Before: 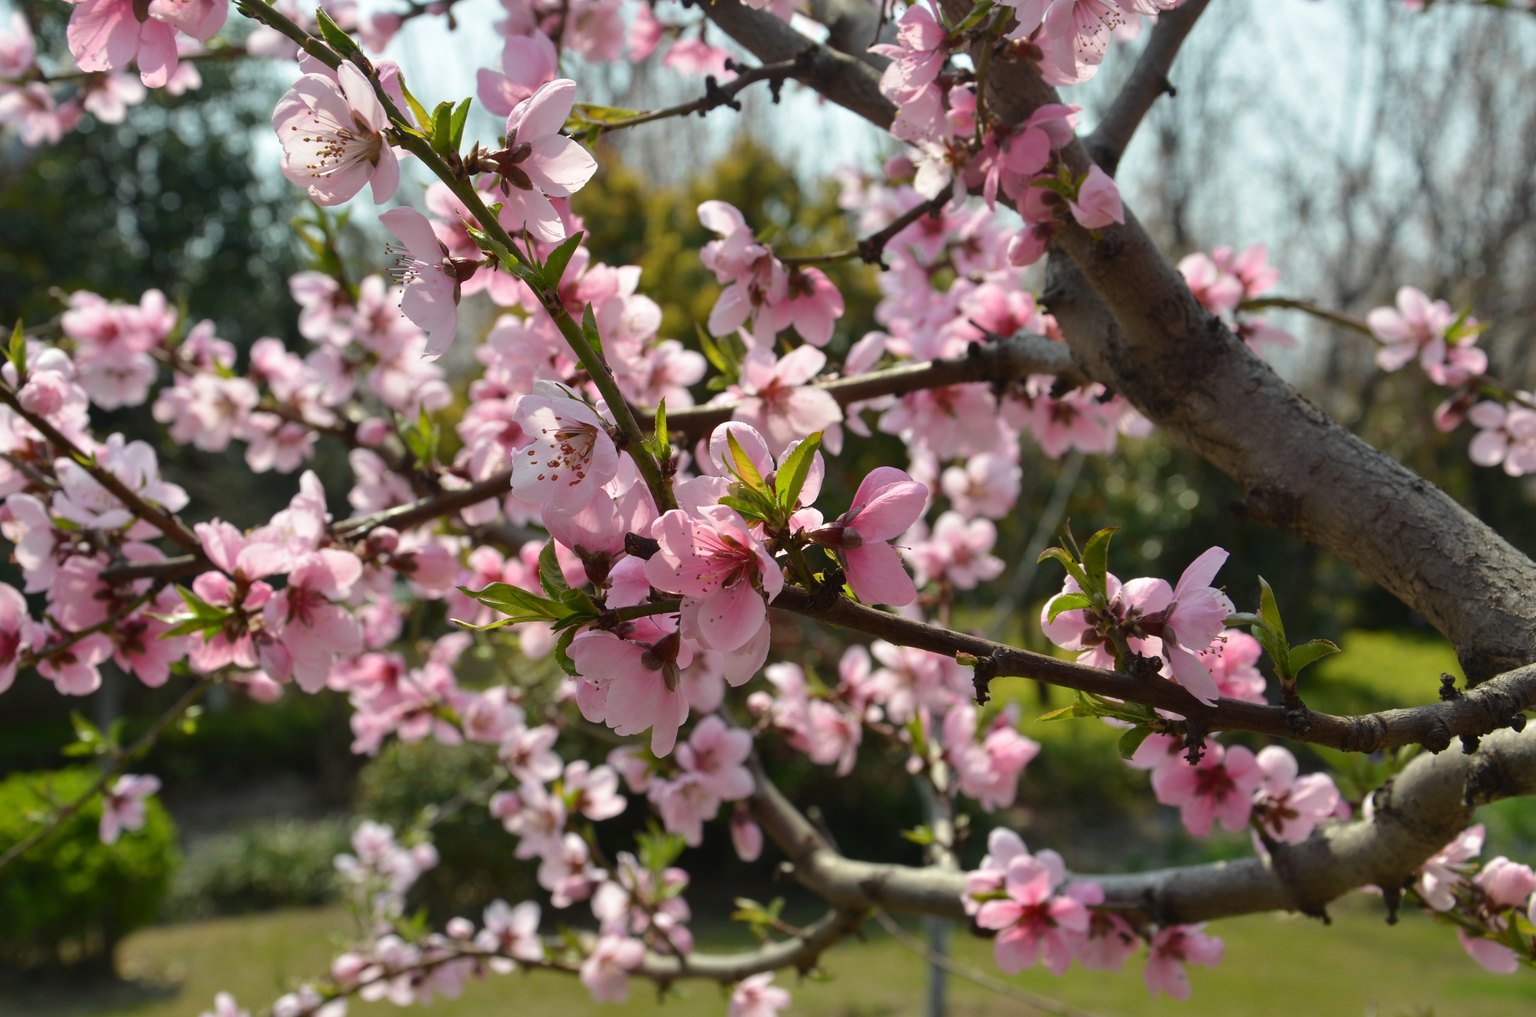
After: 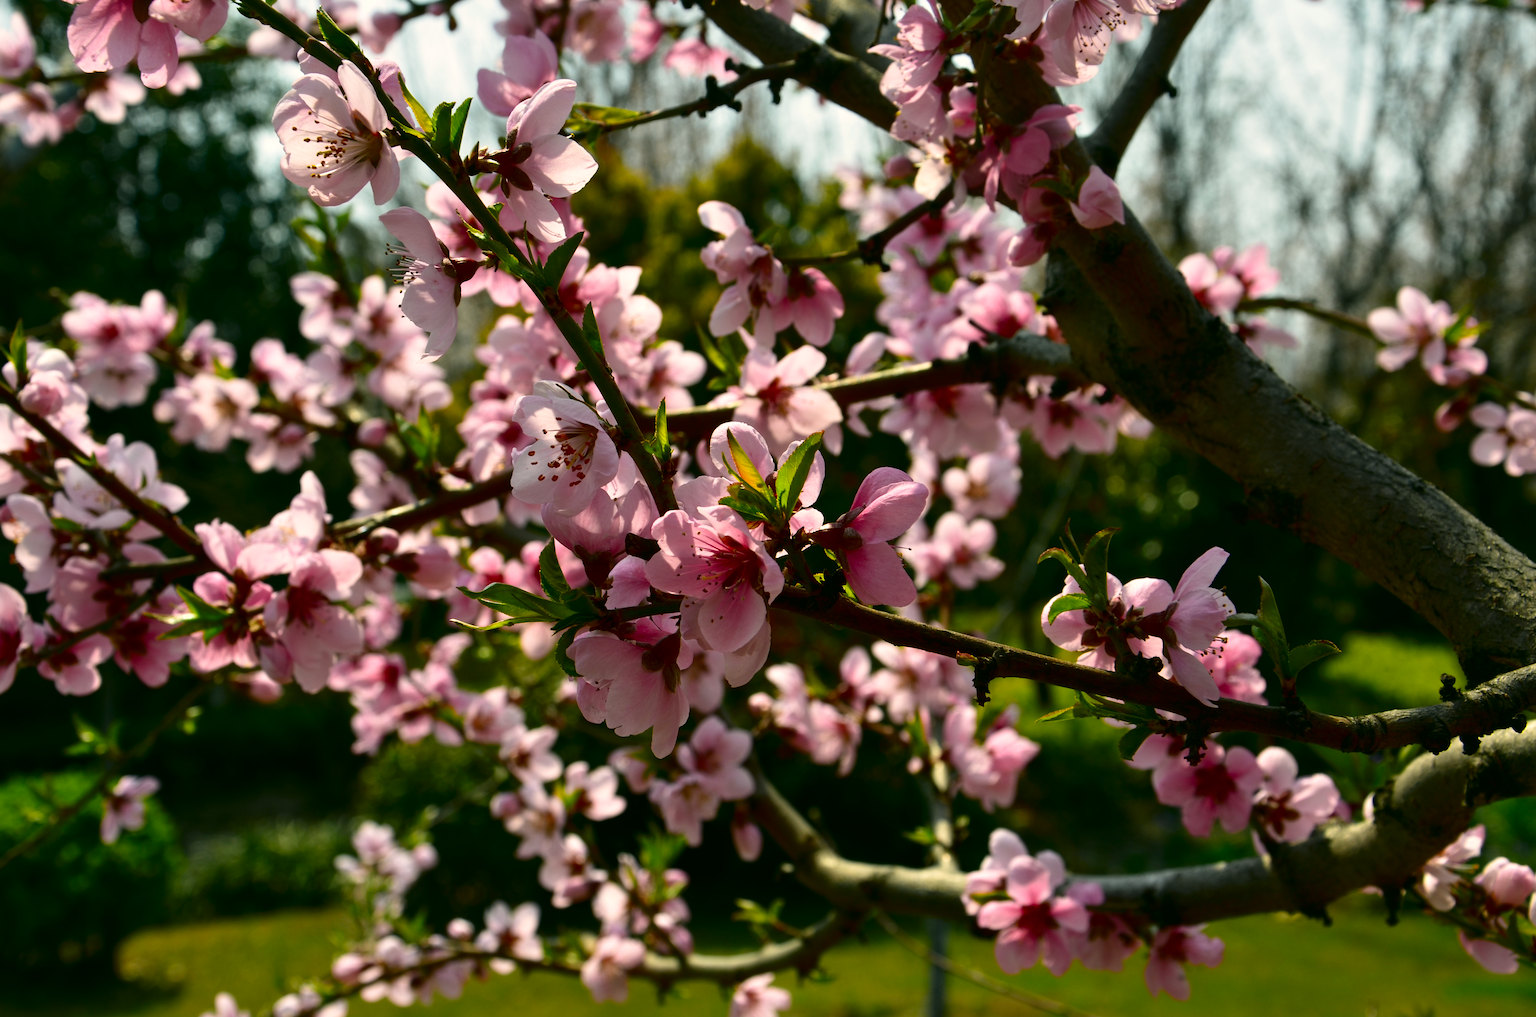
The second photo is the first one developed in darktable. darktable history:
color zones: curves: ch0 [(0.224, 0.526) (0.75, 0.5)]; ch1 [(0.055, 0.526) (0.224, 0.761) (0.377, 0.526) (0.75, 0.5)]
tone equalizer: on, module defaults
color correction: highlights a* 4.02, highlights b* 4.98, shadows a* -7.55, shadows b* 4.98
contrast brightness saturation: contrast 0.19, brightness -0.24, saturation 0.11
